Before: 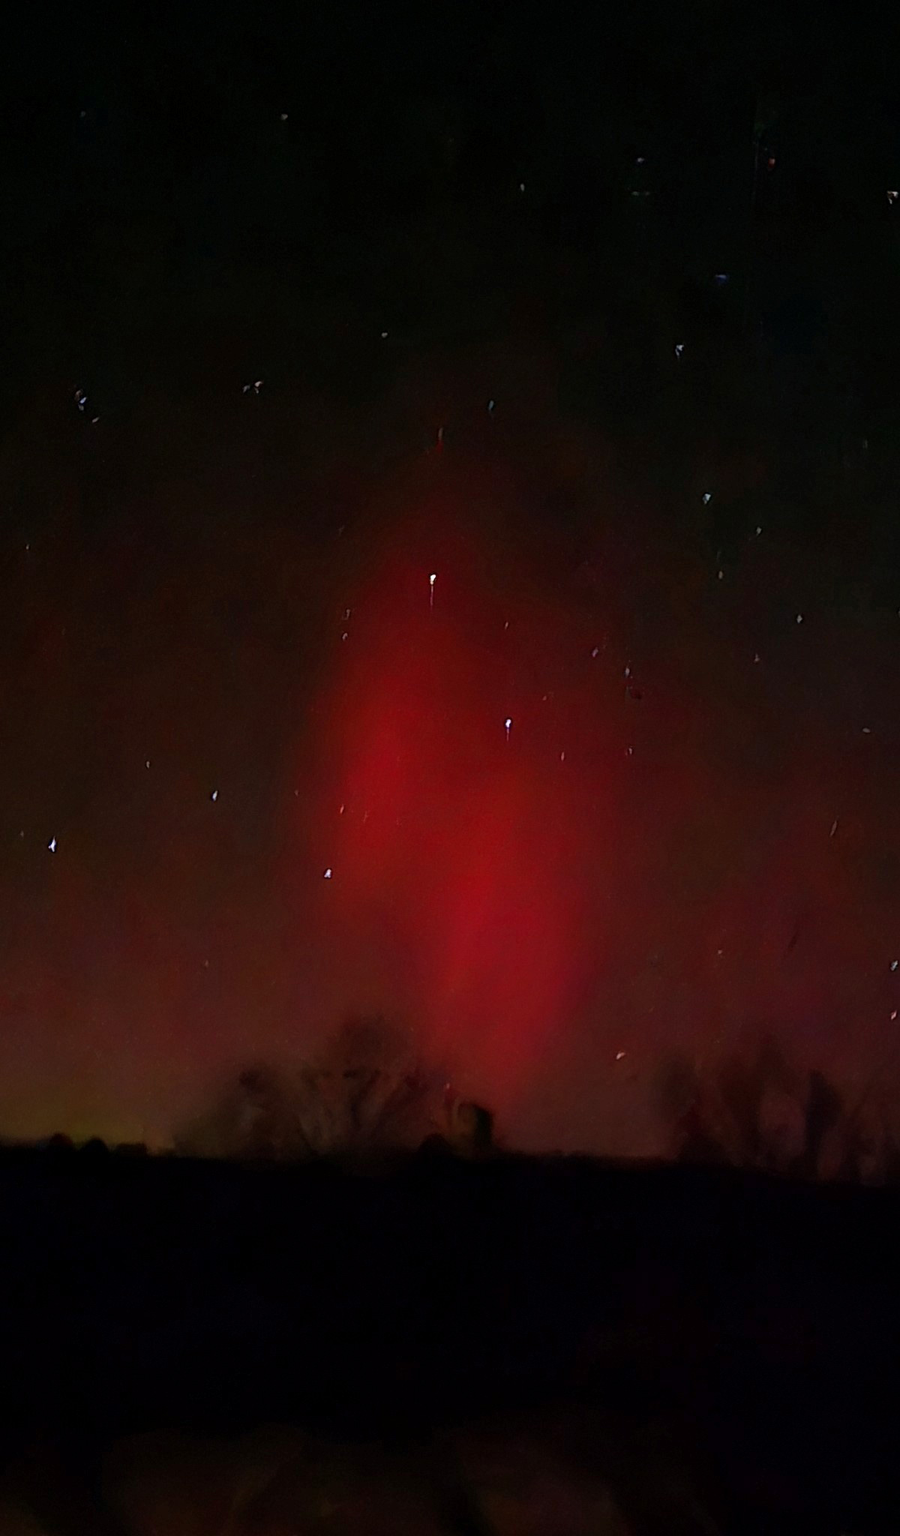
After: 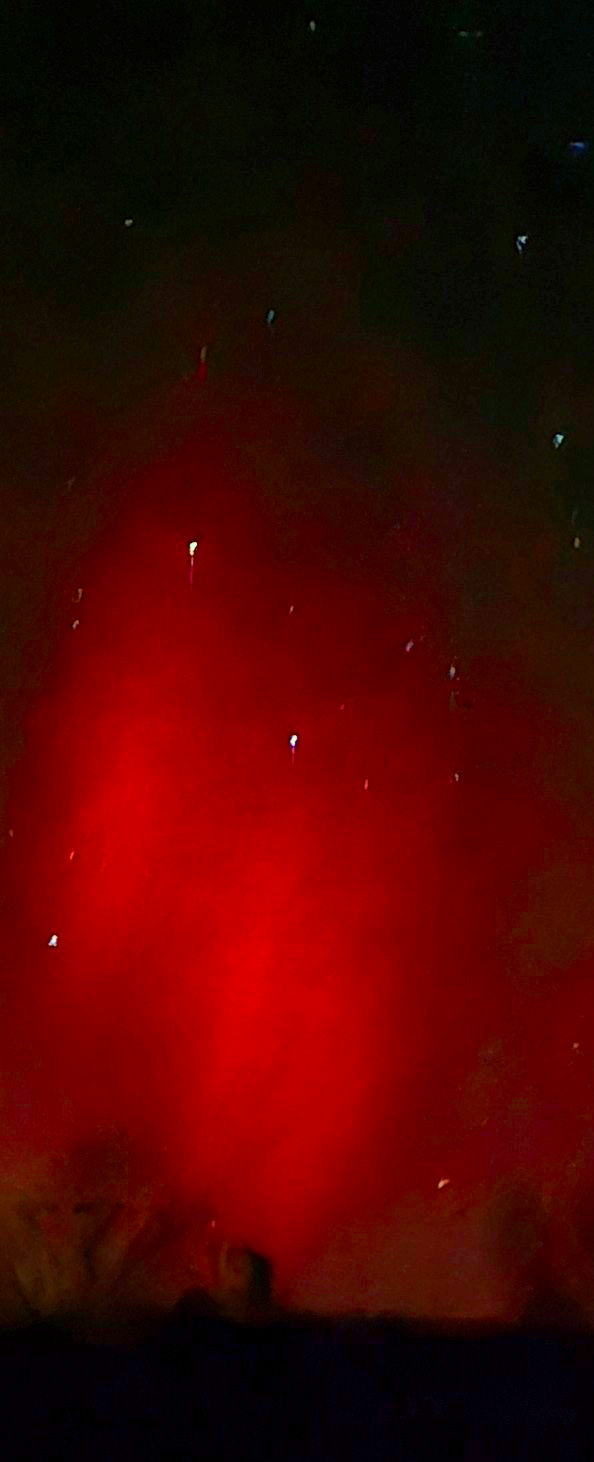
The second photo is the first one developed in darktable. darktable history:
color correction: highlights a* -10.77, highlights b* 9.8, saturation 1.72
crop: left 32.075%, top 10.976%, right 18.355%, bottom 17.596%
base curve: curves: ch0 [(0, 0) (0.579, 0.807) (1, 1)], preserve colors none
